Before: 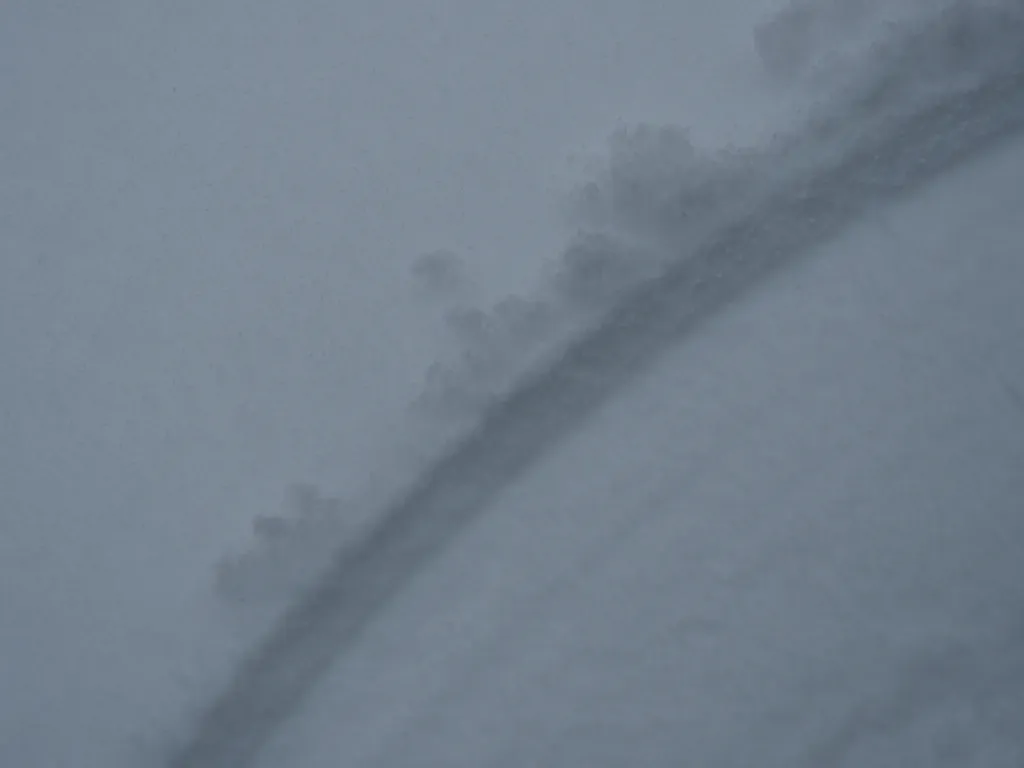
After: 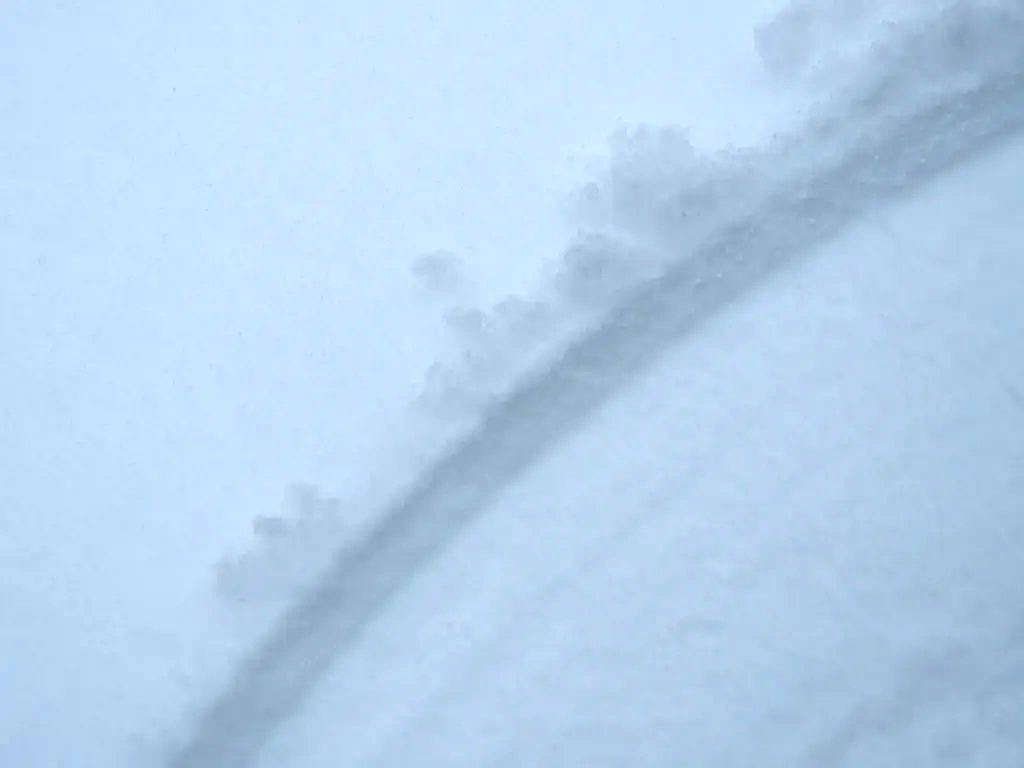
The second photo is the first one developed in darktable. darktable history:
exposure: black level correction 0, exposure 1.616 EV, compensate highlight preservation false
color balance rgb: power › hue 329.14°, perceptual saturation grading › global saturation 31.045%, global vibrance 20%
sharpen: on, module defaults
